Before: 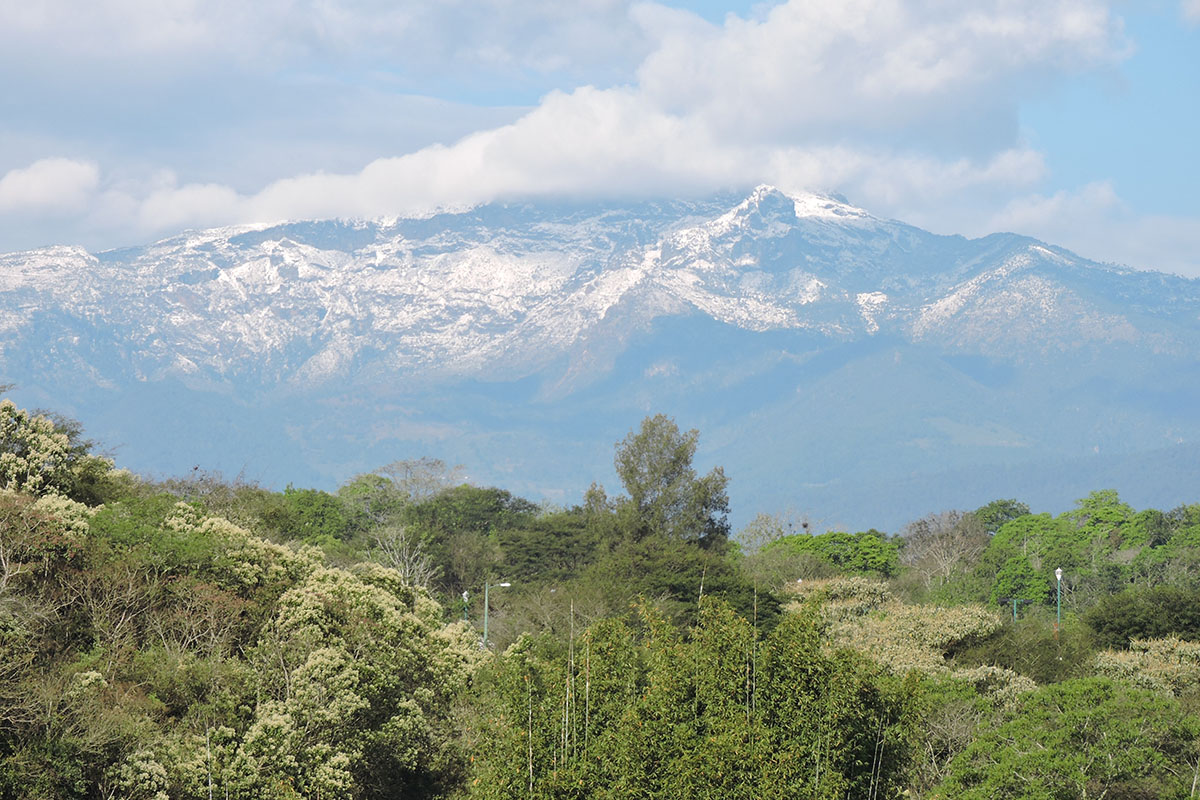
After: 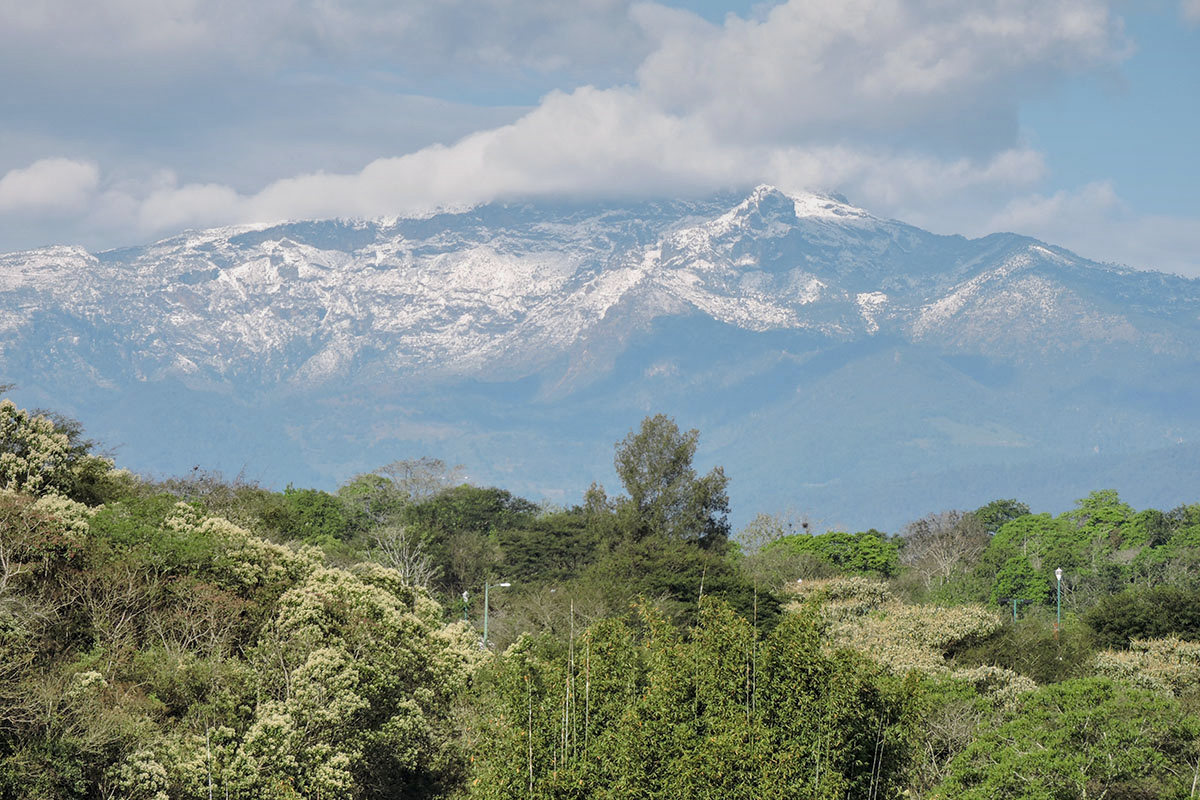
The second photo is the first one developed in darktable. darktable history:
graduated density: on, module defaults
local contrast: detail 130%
